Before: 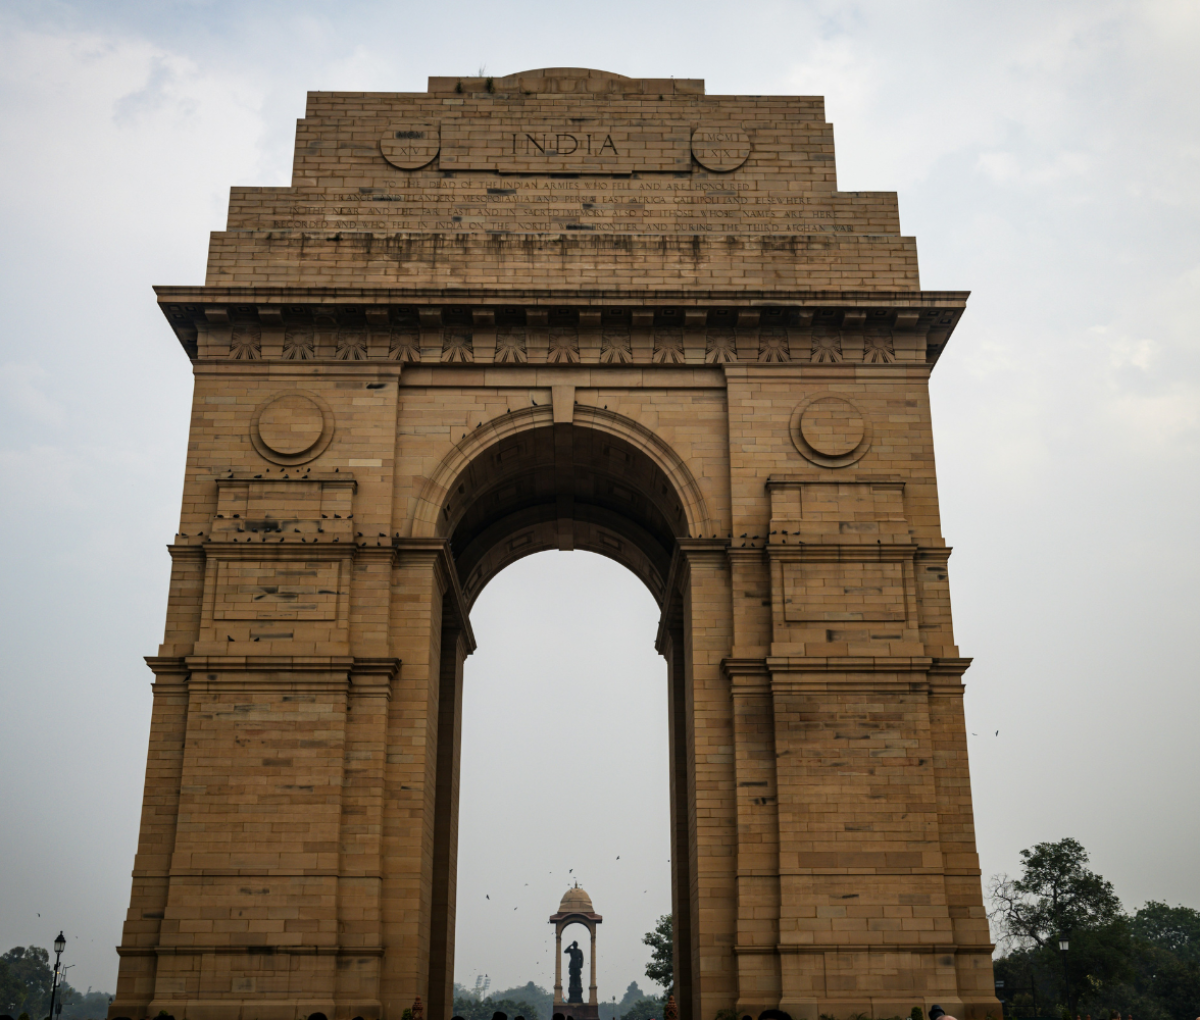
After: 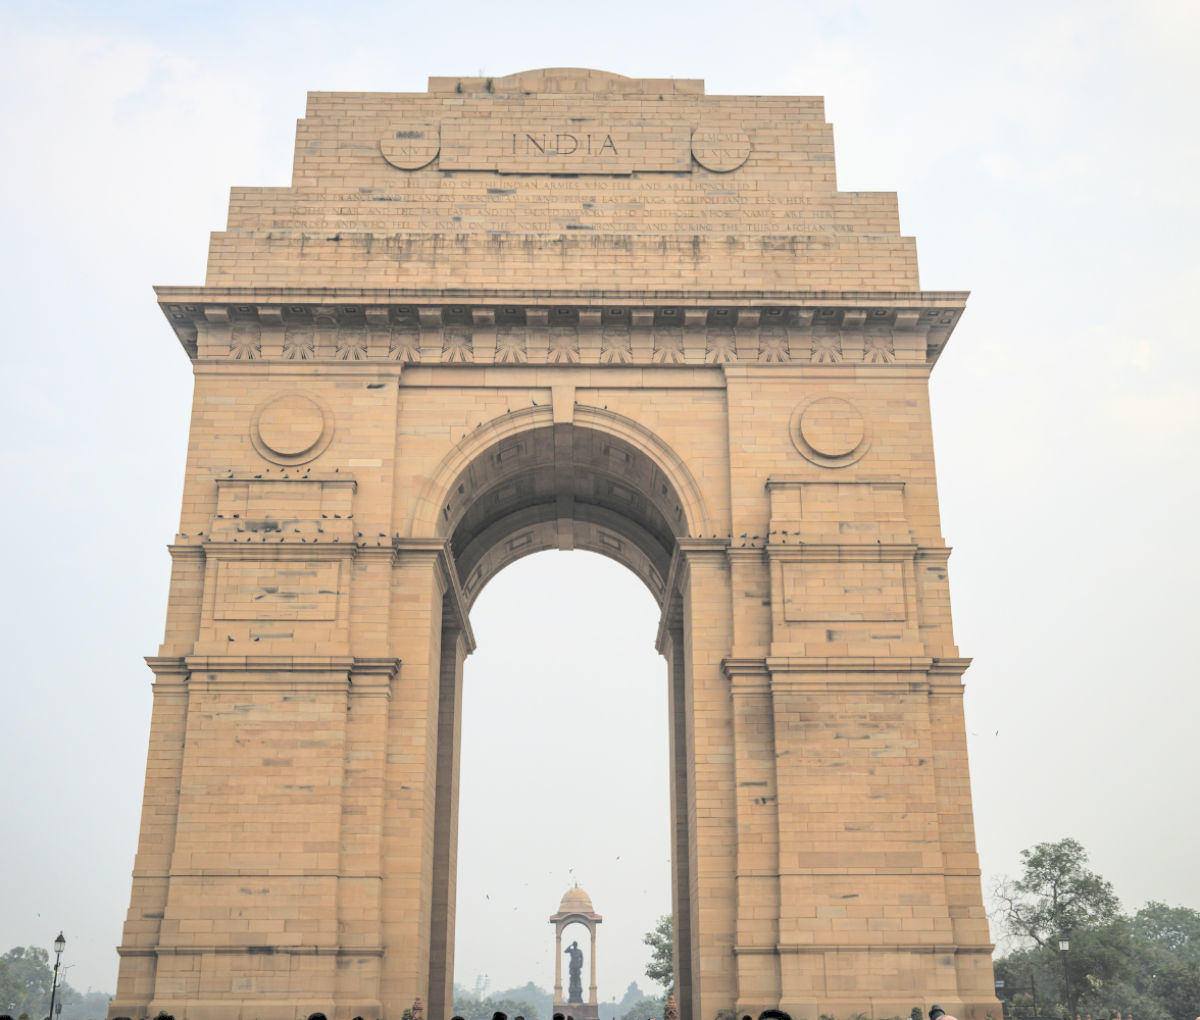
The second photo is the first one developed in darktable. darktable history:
contrast brightness saturation: brightness 0.994
tone equalizer: on, module defaults
